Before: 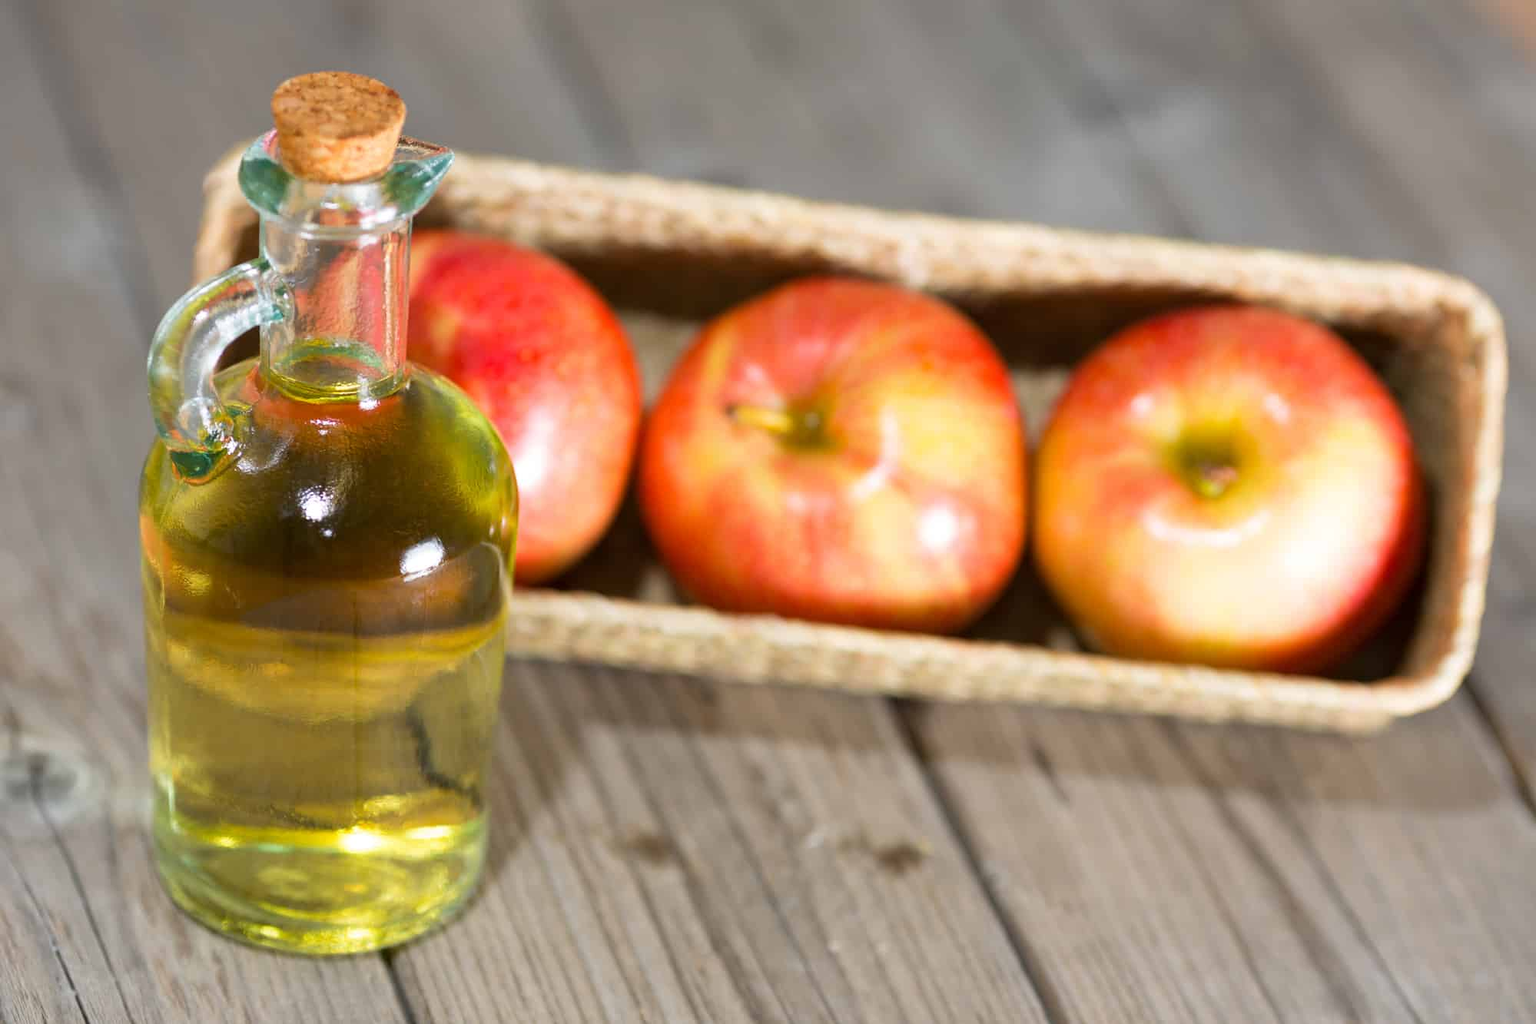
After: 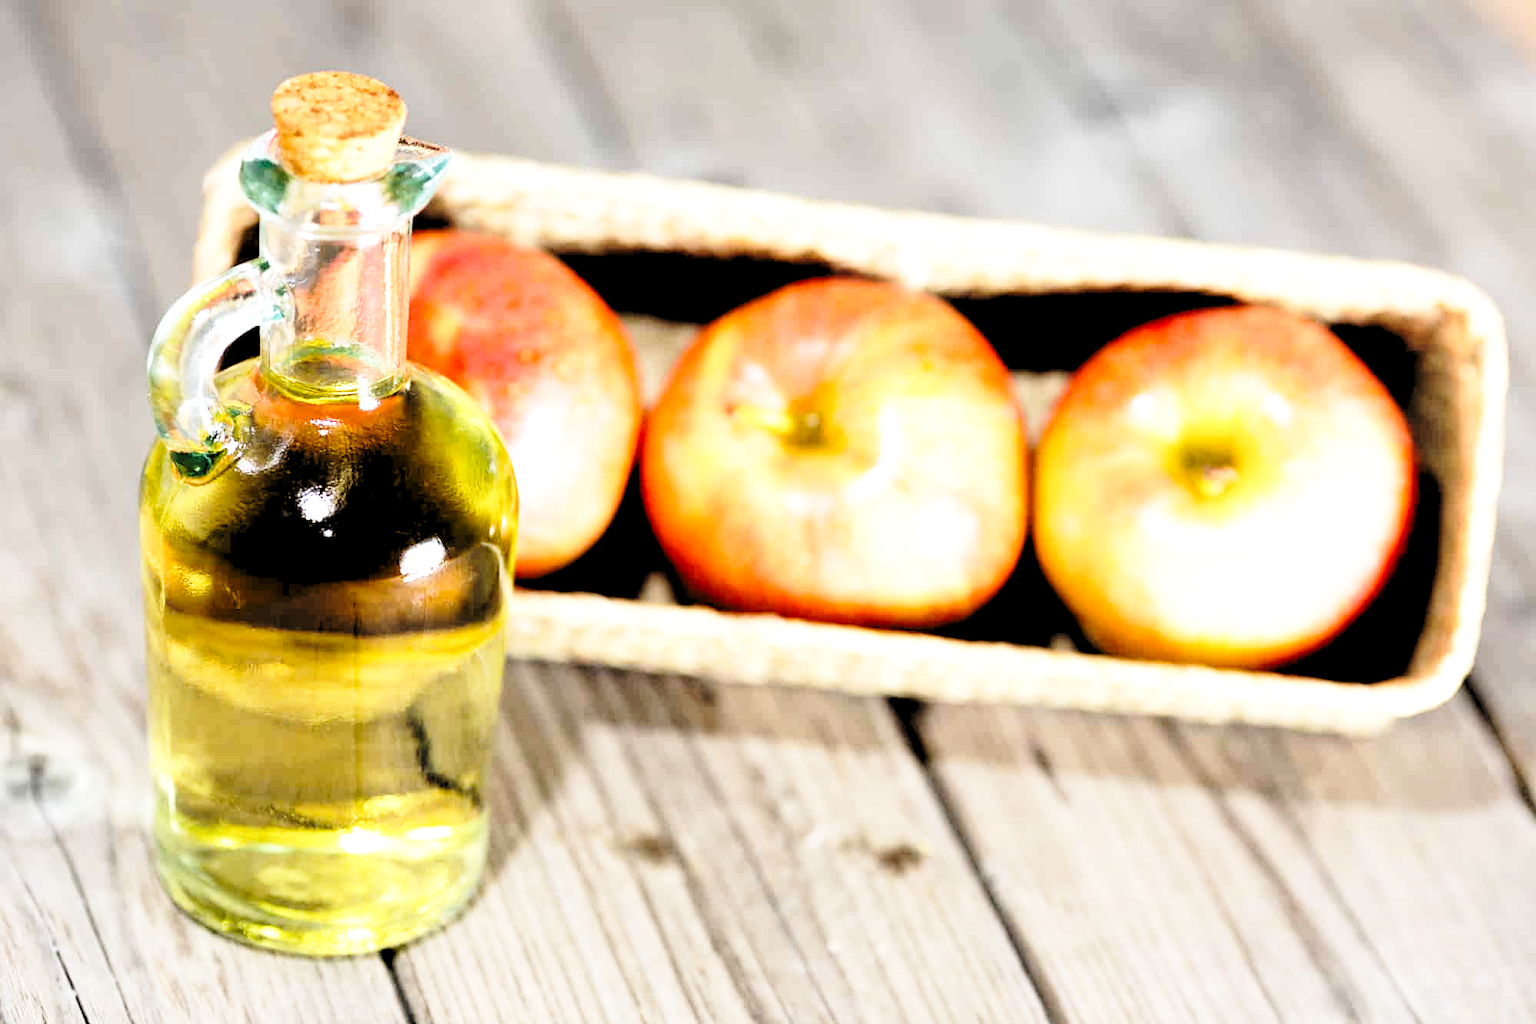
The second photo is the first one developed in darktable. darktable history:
tone equalizer: -8 EV -0.75 EV, -7 EV -0.7 EV, -6 EV -0.6 EV, -5 EV -0.4 EV, -3 EV 0.4 EV, -2 EV 0.6 EV, -1 EV 0.7 EV, +0 EV 0.75 EV, edges refinement/feathering 500, mask exposure compensation -1.57 EV, preserve details no
exposure: compensate highlight preservation false
rgb levels: levels [[0.029, 0.461, 0.922], [0, 0.5, 1], [0, 0.5, 1]]
base curve: curves: ch0 [(0, 0) (0.028, 0.03) (0.121, 0.232) (0.46, 0.748) (0.859, 0.968) (1, 1)], preserve colors none
